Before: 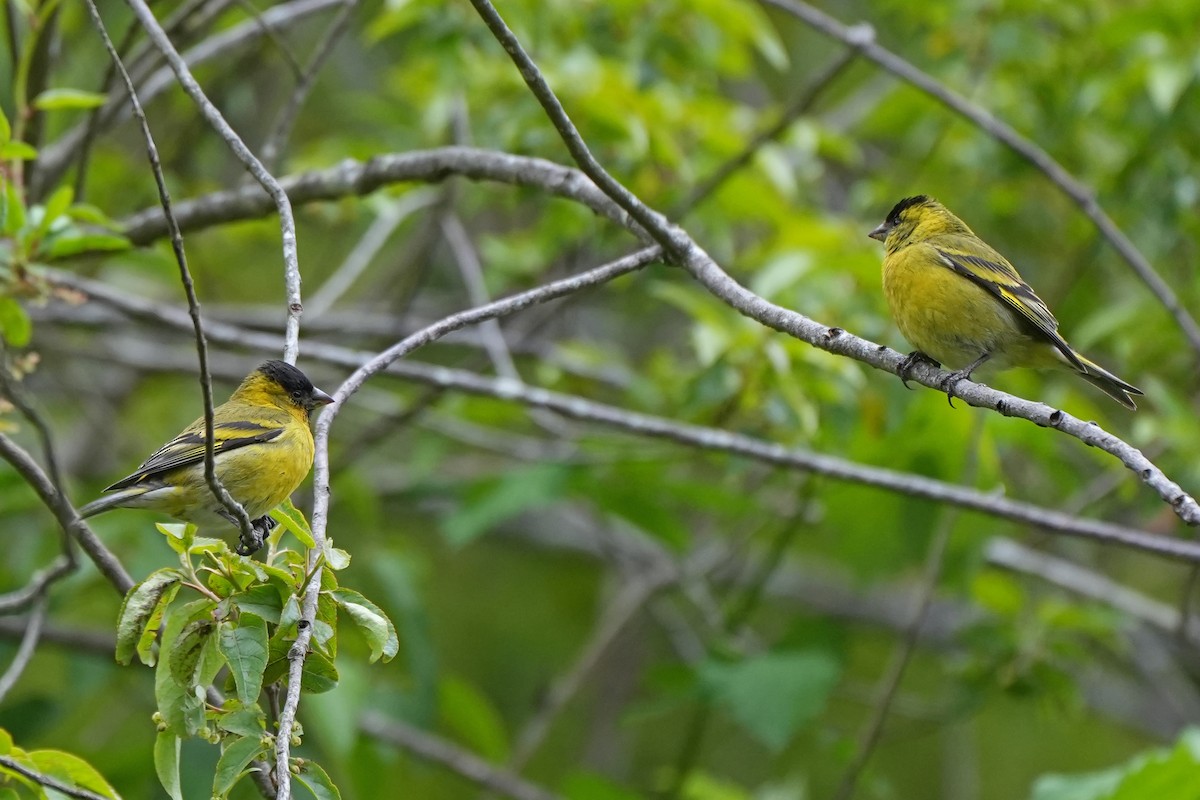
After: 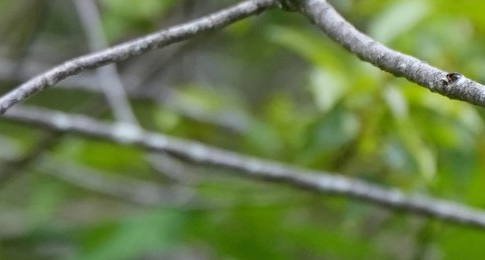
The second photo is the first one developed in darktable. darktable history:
crop: left 31.846%, top 31.953%, right 27.683%, bottom 35.546%
tone equalizer: edges refinement/feathering 500, mask exposure compensation -1.57 EV, preserve details guided filter
